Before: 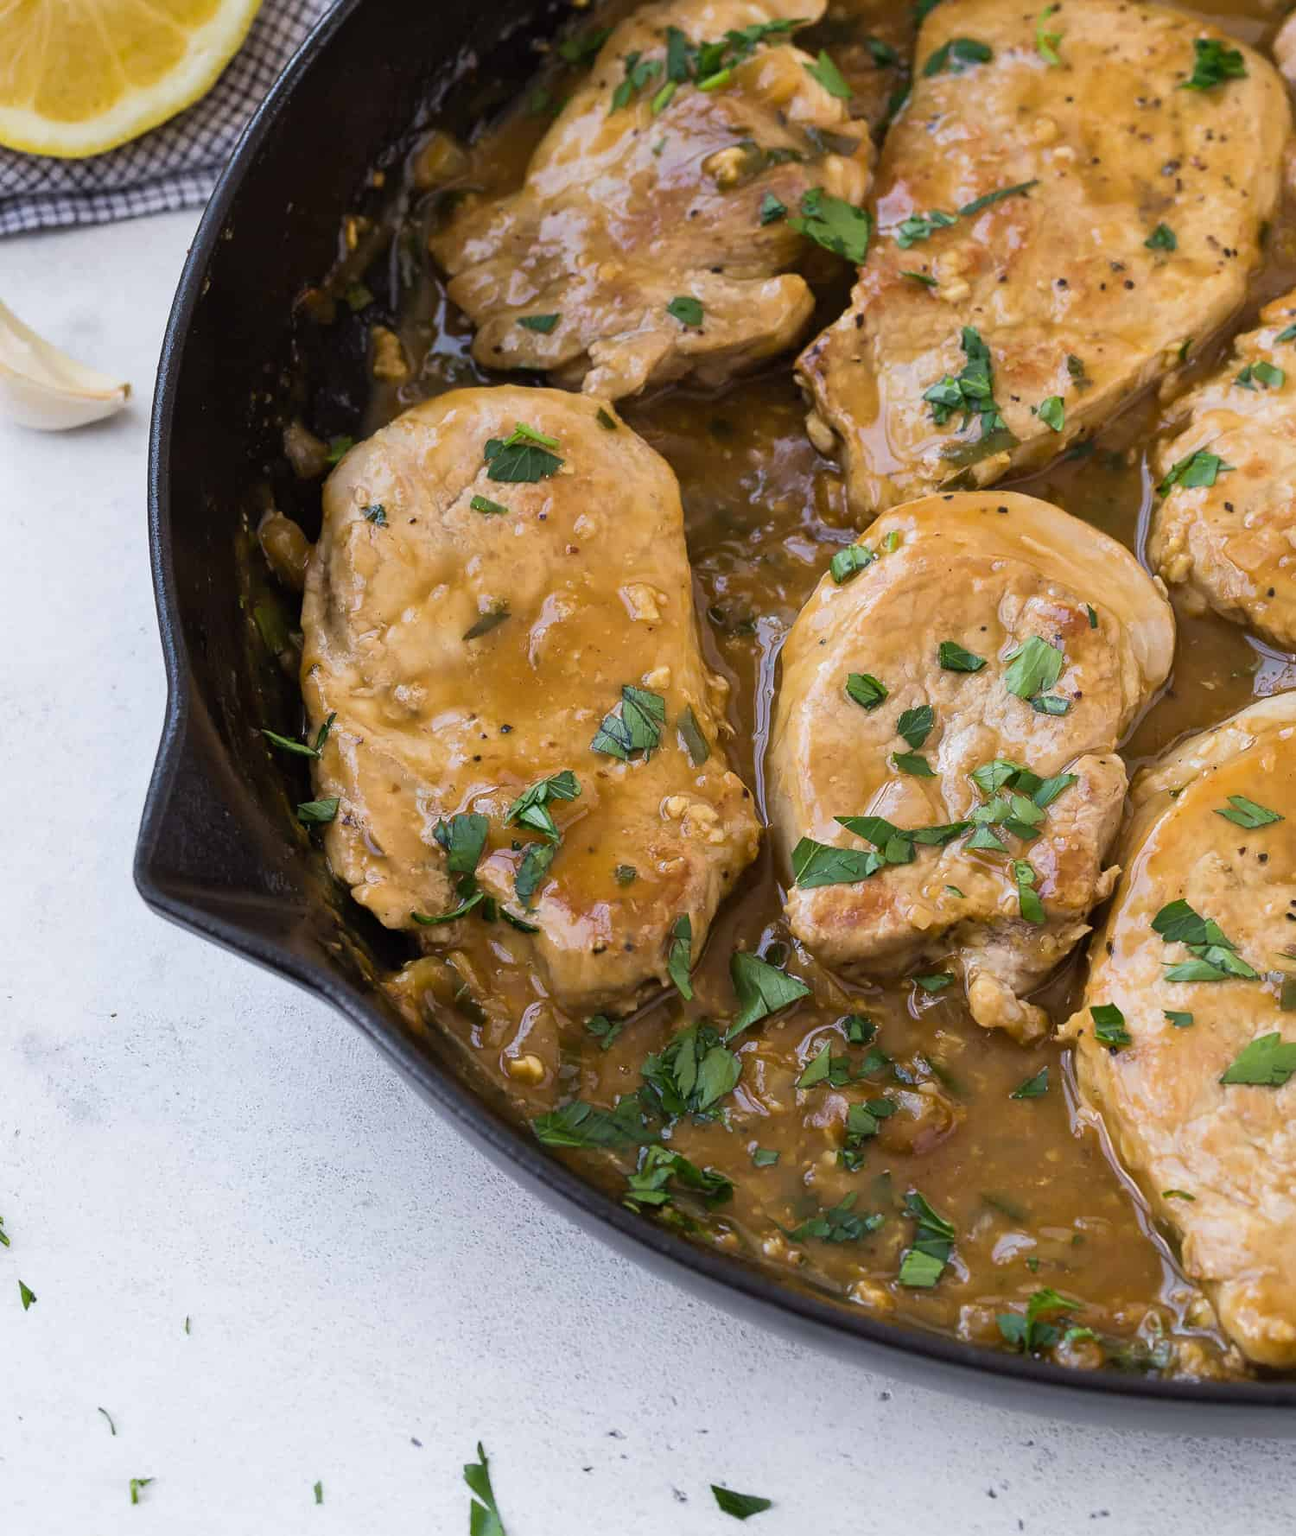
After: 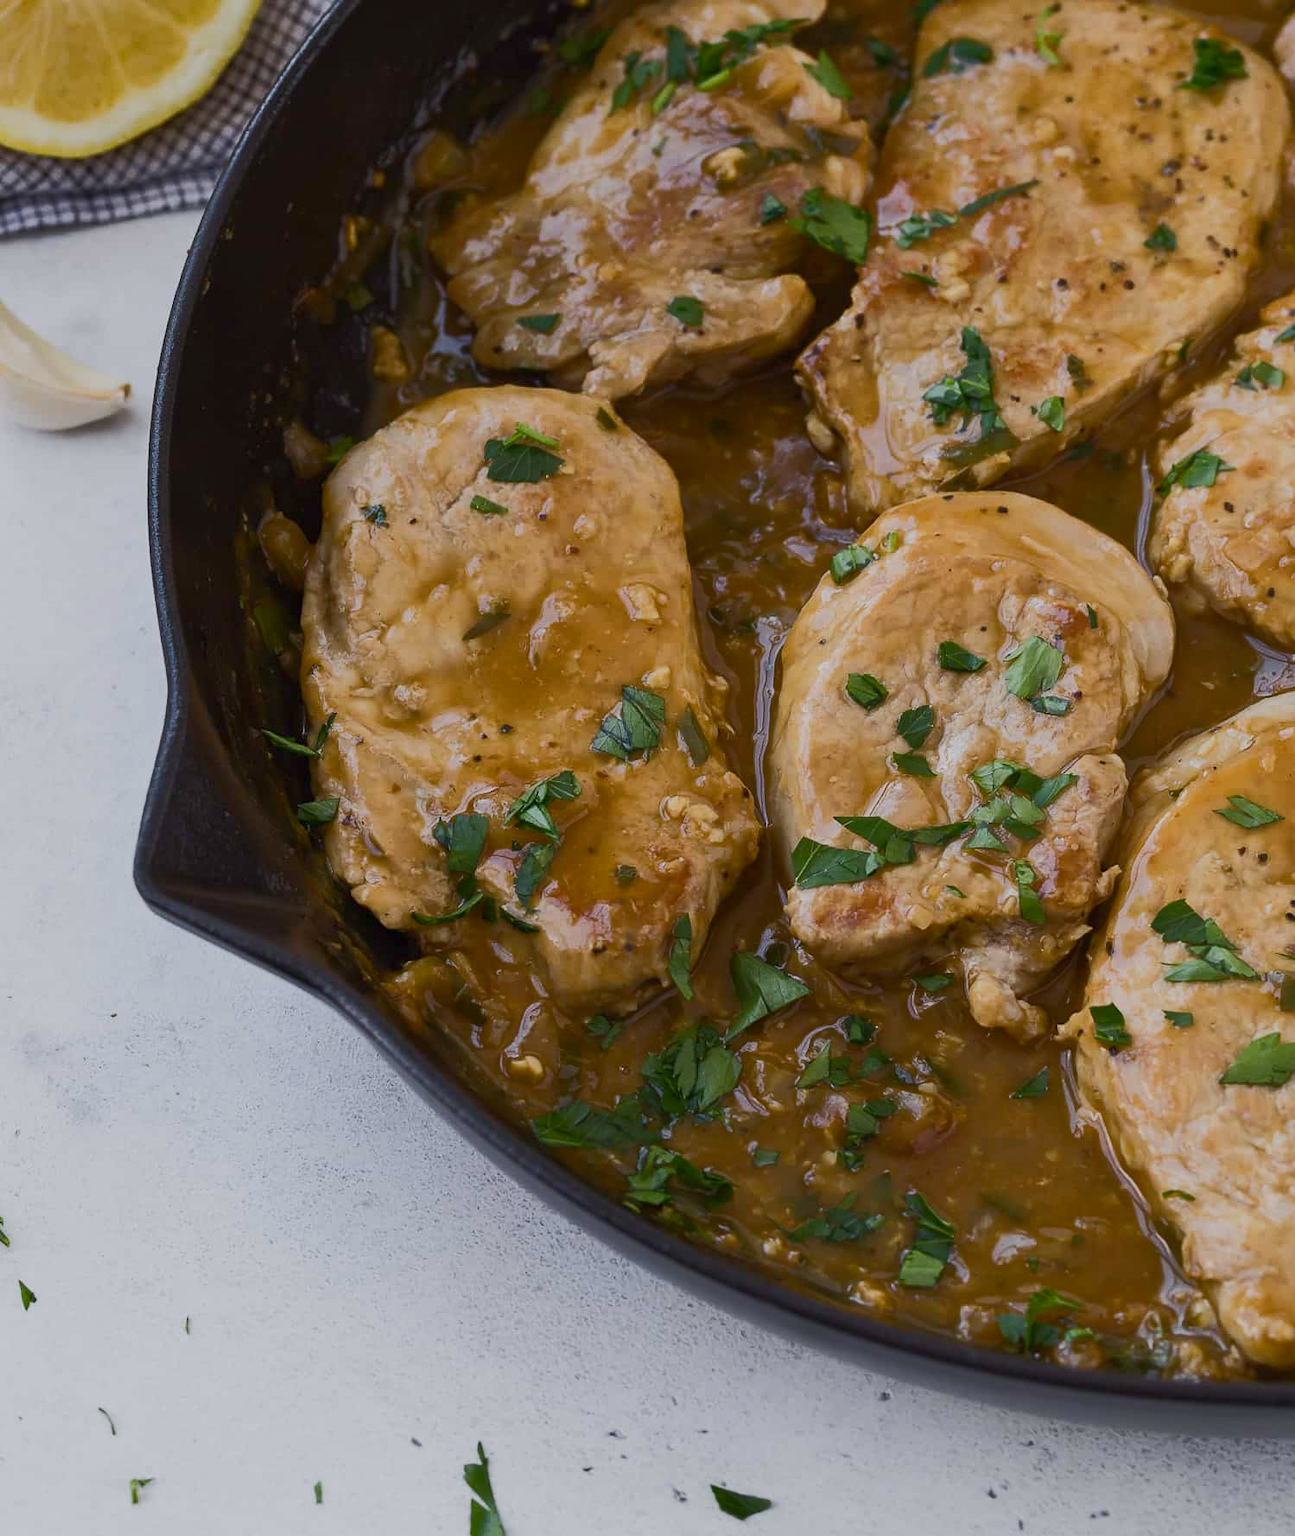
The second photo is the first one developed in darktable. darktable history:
color balance rgb: perceptual saturation grading › global saturation 0.901%, perceptual saturation grading › highlights -9.399%, perceptual saturation grading › mid-tones 18.36%, perceptual saturation grading › shadows 28.457%, perceptual brilliance grading › highlights 3.528%, perceptual brilliance grading › mid-tones -18.626%, perceptual brilliance grading › shadows -40.902%, contrast -29.527%
